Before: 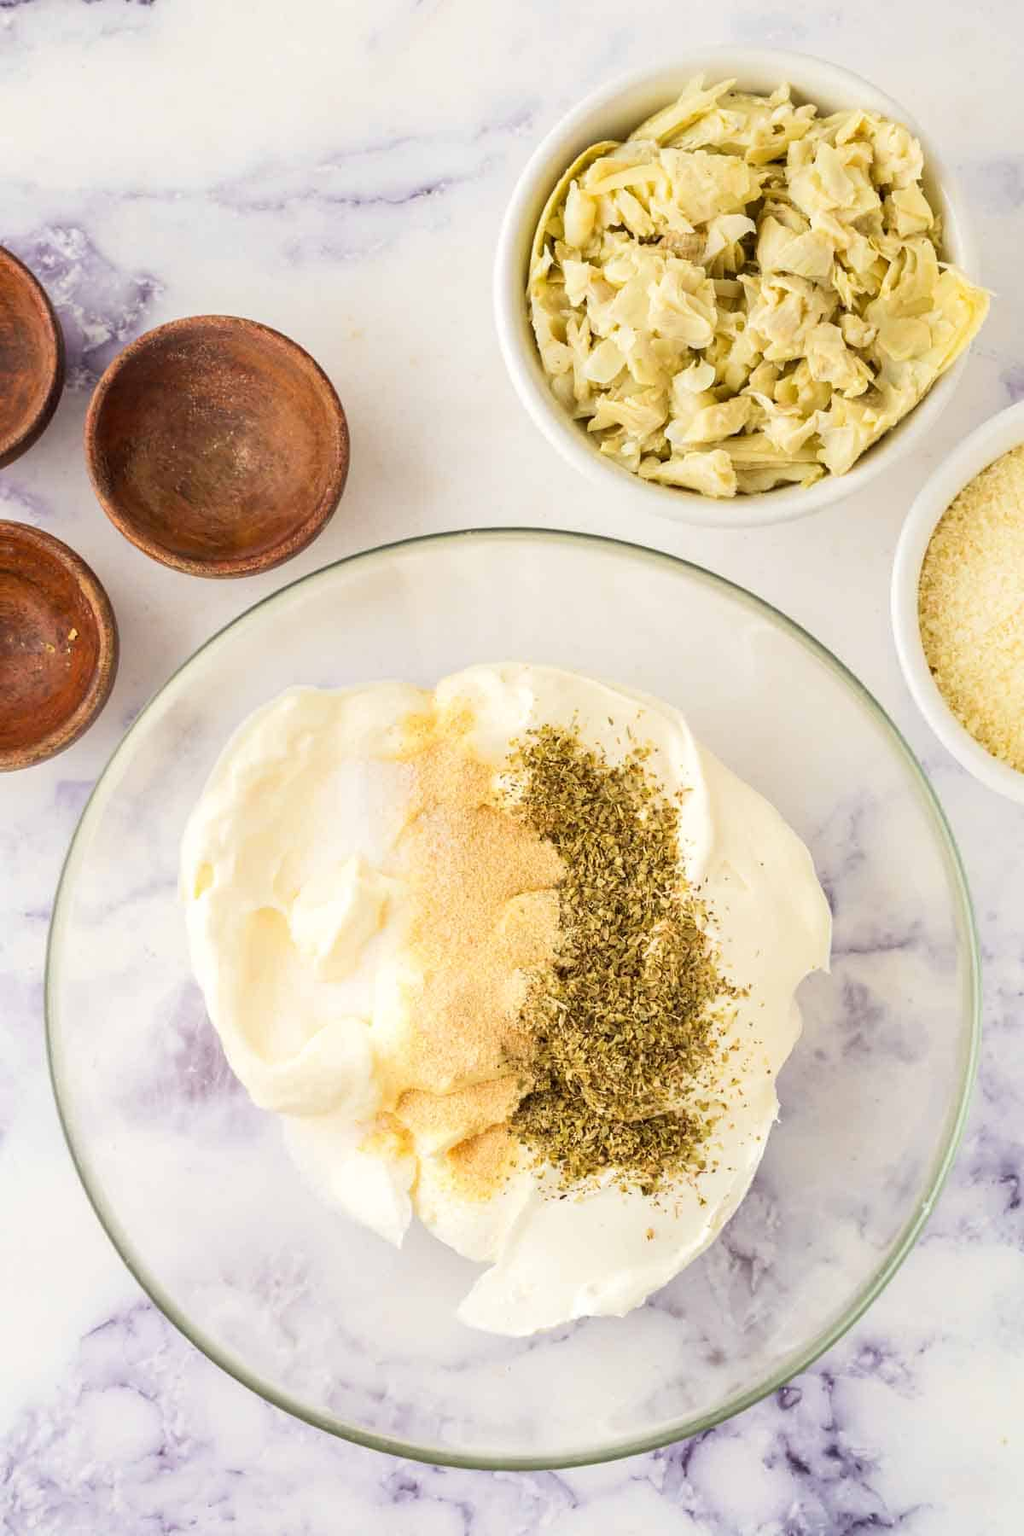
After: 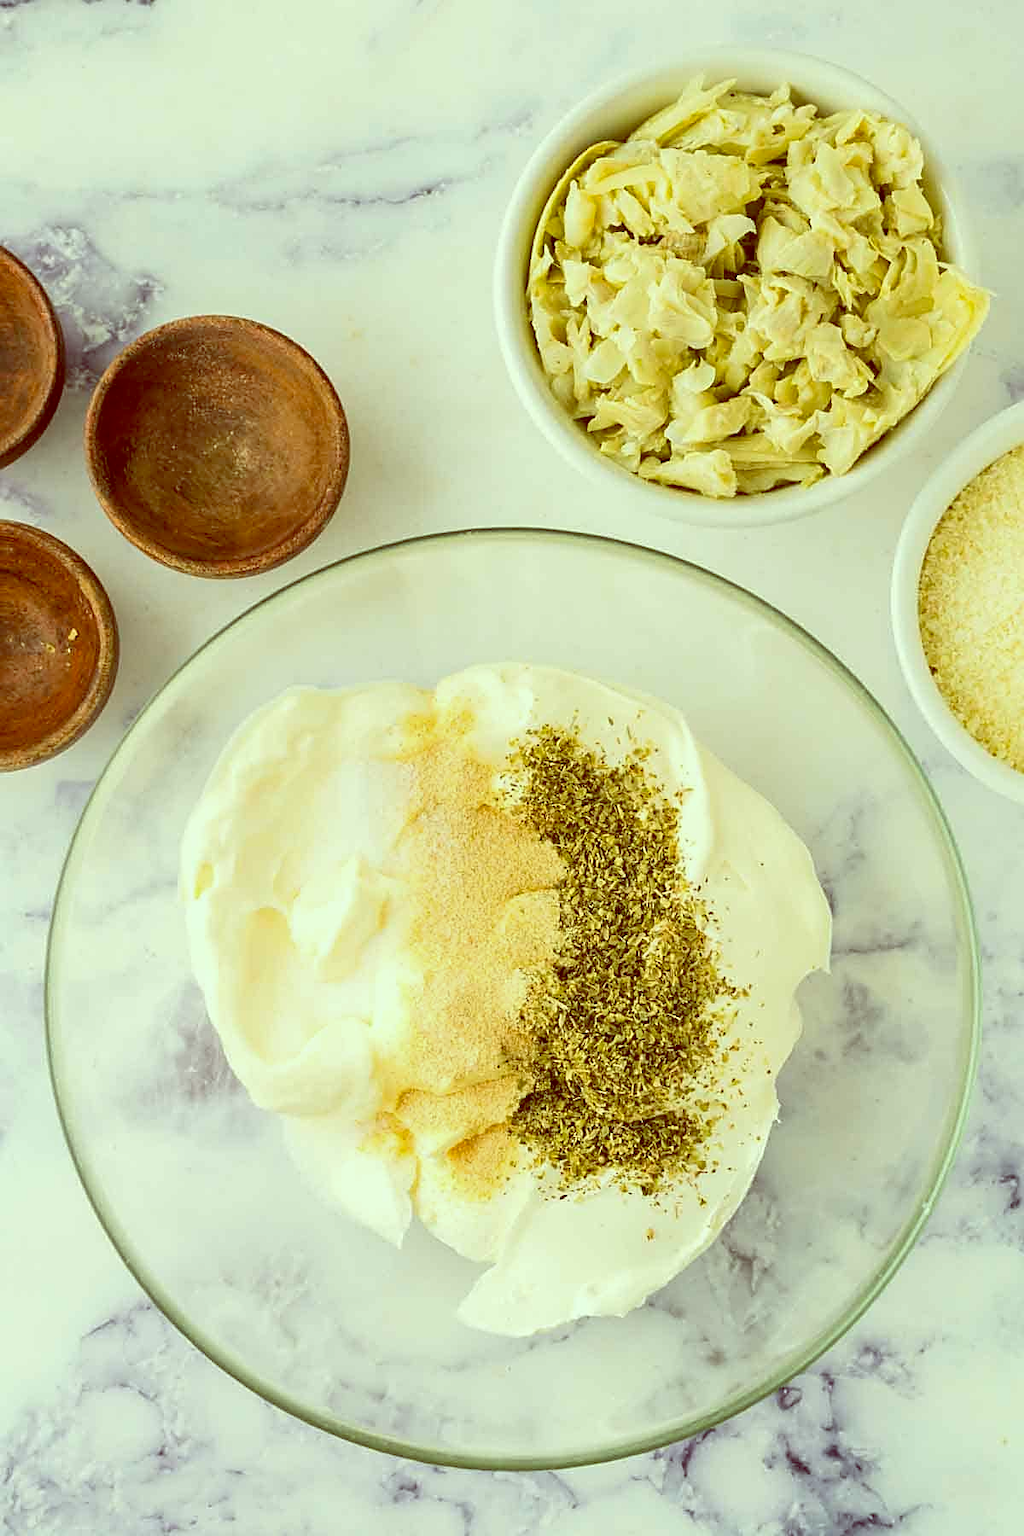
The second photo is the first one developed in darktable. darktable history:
sharpen: on, module defaults
color balance: lift [1, 1.015, 0.987, 0.985], gamma [1, 0.959, 1.042, 0.958], gain [0.927, 0.938, 1.072, 0.928], contrast 1.5%
